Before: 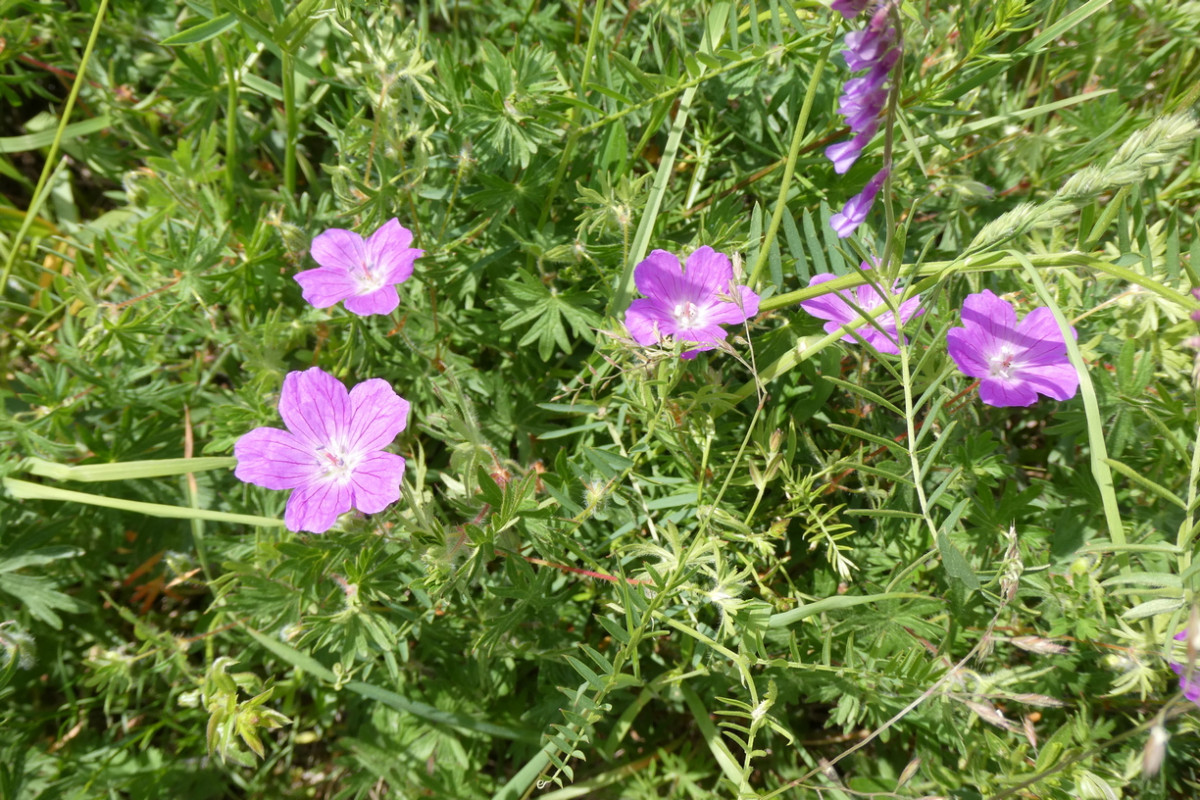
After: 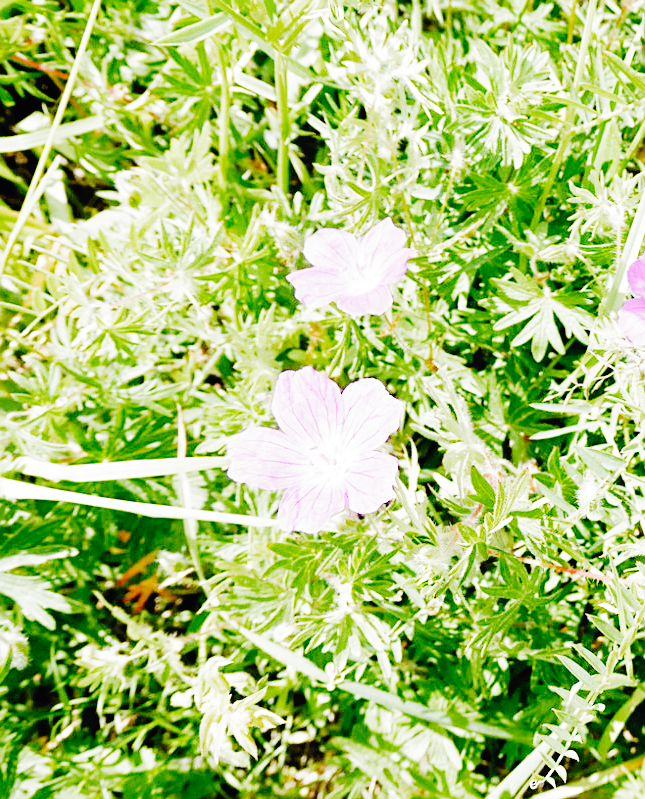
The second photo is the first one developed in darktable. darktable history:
exposure: exposure 2.04 EV, compensate highlight preservation false
tone curve: curves: ch0 [(0, 0) (0.003, 0.02) (0.011, 0.021) (0.025, 0.022) (0.044, 0.023) (0.069, 0.026) (0.1, 0.04) (0.136, 0.06) (0.177, 0.092) (0.224, 0.127) (0.277, 0.176) (0.335, 0.258) (0.399, 0.349) (0.468, 0.444) (0.543, 0.546) (0.623, 0.649) (0.709, 0.754) (0.801, 0.842) (0.898, 0.922) (1, 1)], preserve colors none
crop: left 0.587%, right 45.588%, bottom 0.086%
filmic rgb: black relative exposure -2.85 EV, white relative exposure 4.56 EV, hardness 1.77, contrast 1.25, preserve chrominance no, color science v5 (2021)
sharpen: amount 0.478
